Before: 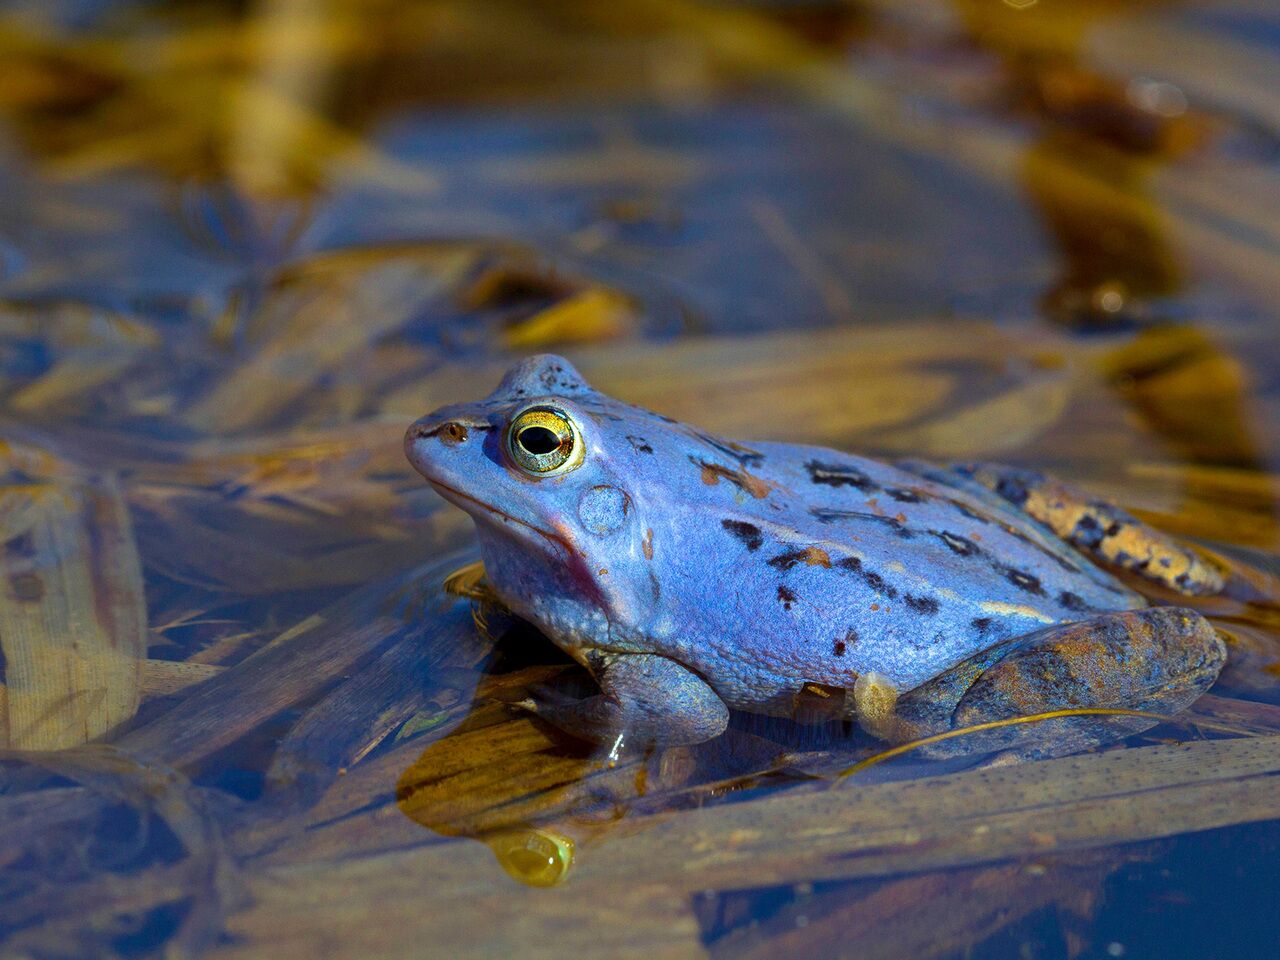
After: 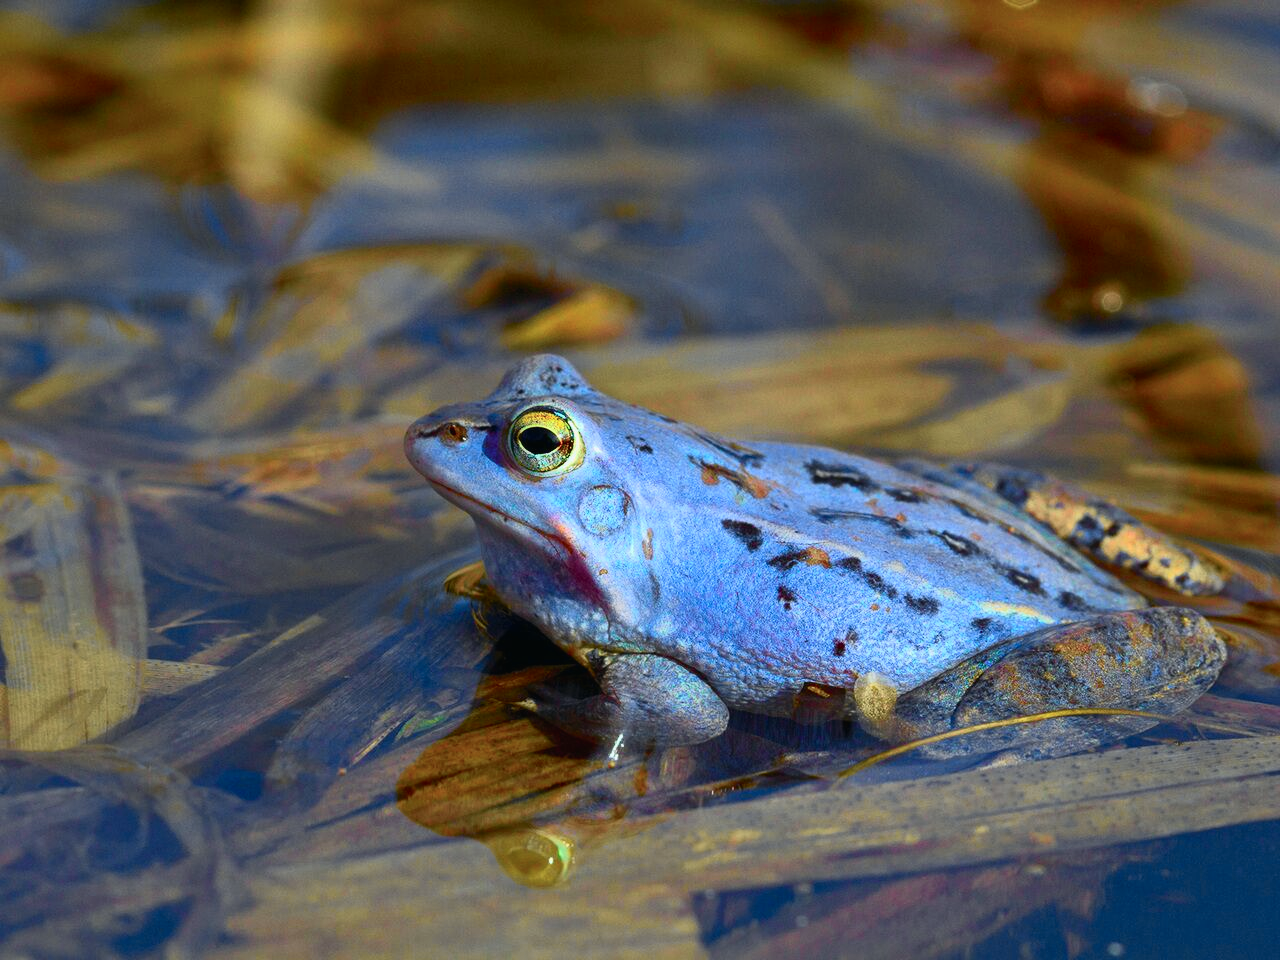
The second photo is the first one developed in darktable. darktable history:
tone curve: curves: ch0 [(0, 0.013) (0.104, 0.103) (0.258, 0.267) (0.448, 0.489) (0.709, 0.794) (0.895, 0.915) (0.994, 0.971)]; ch1 [(0, 0) (0.335, 0.298) (0.446, 0.416) (0.488, 0.488) (0.515, 0.504) (0.581, 0.615) (0.635, 0.661) (1, 1)]; ch2 [(0, 0) (0.314, 0.306) (0.436, 0.447) (0.502, 0.5) (0.538, 0.541) (0.568, 0.603) (0.641, 0.635) (0.717, 0.701) (1, 1)], color space Lab, independent channels, preserve colors none
